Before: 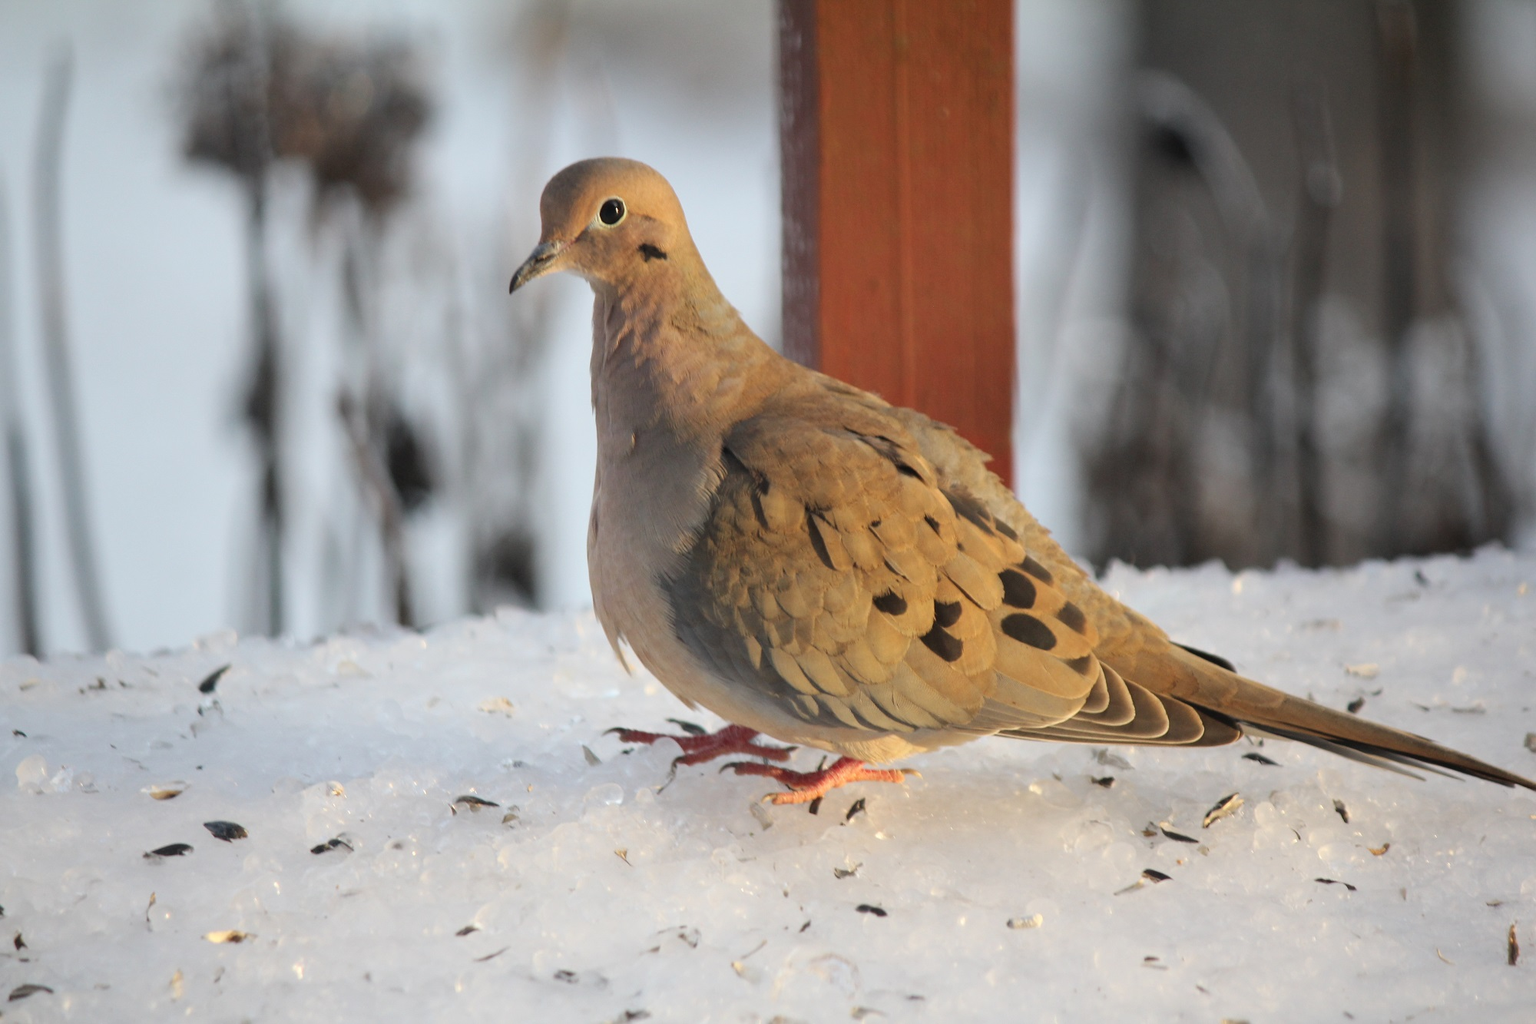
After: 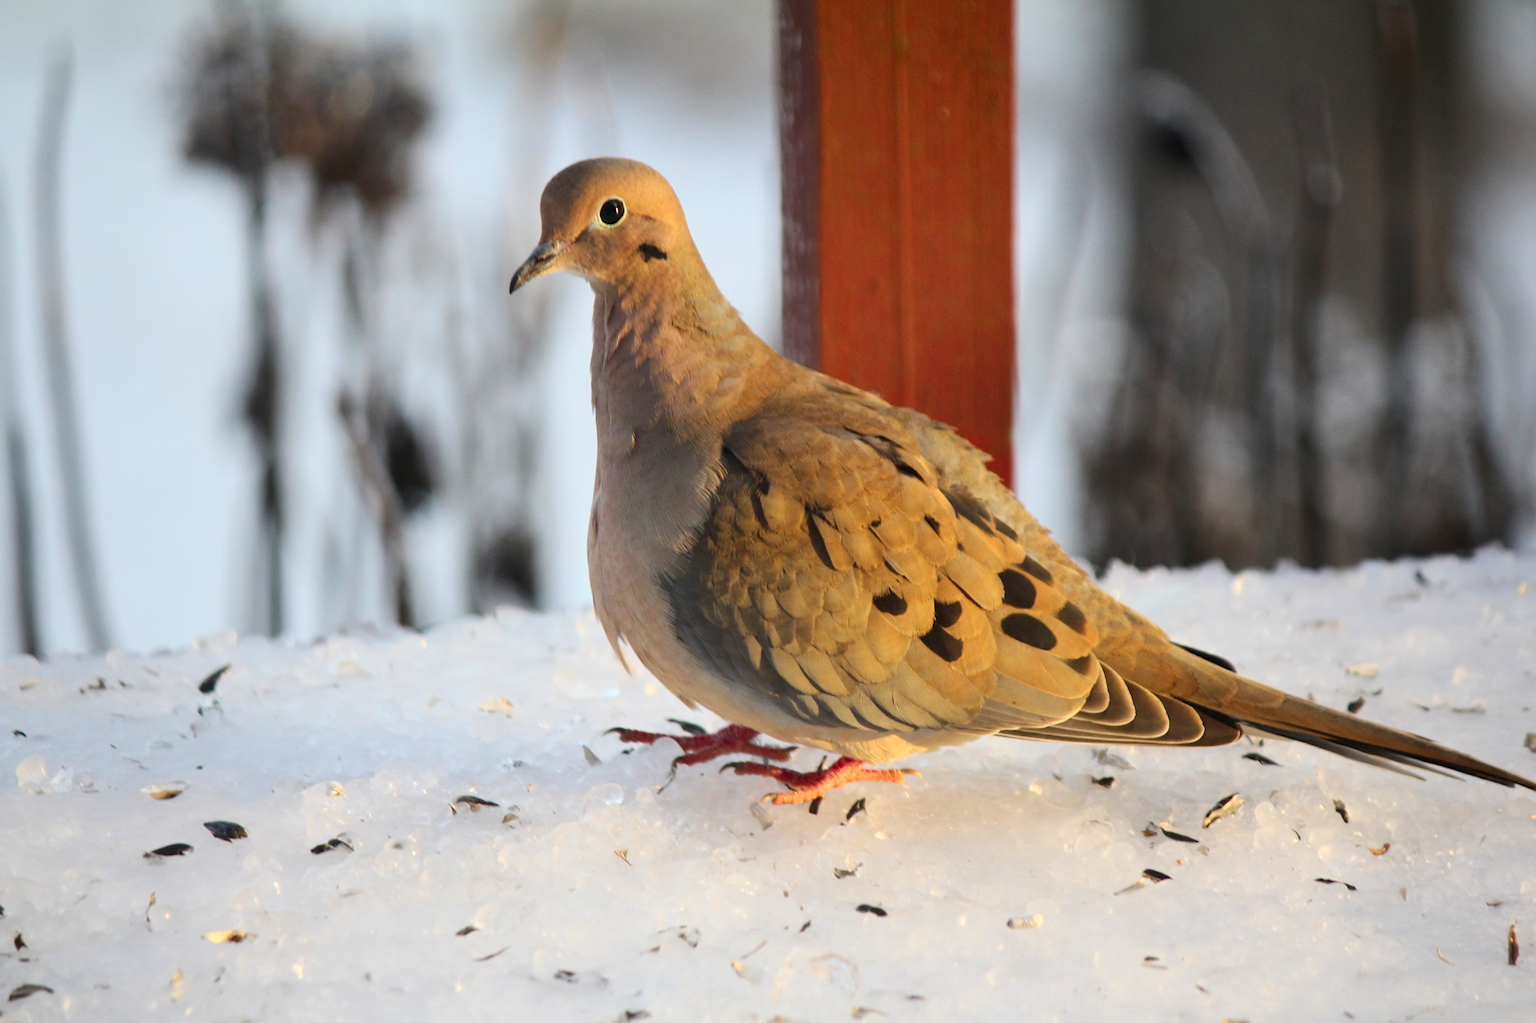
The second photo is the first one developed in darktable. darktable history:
contrast brightness saturation: contrast 0.174, saturation 0.3
